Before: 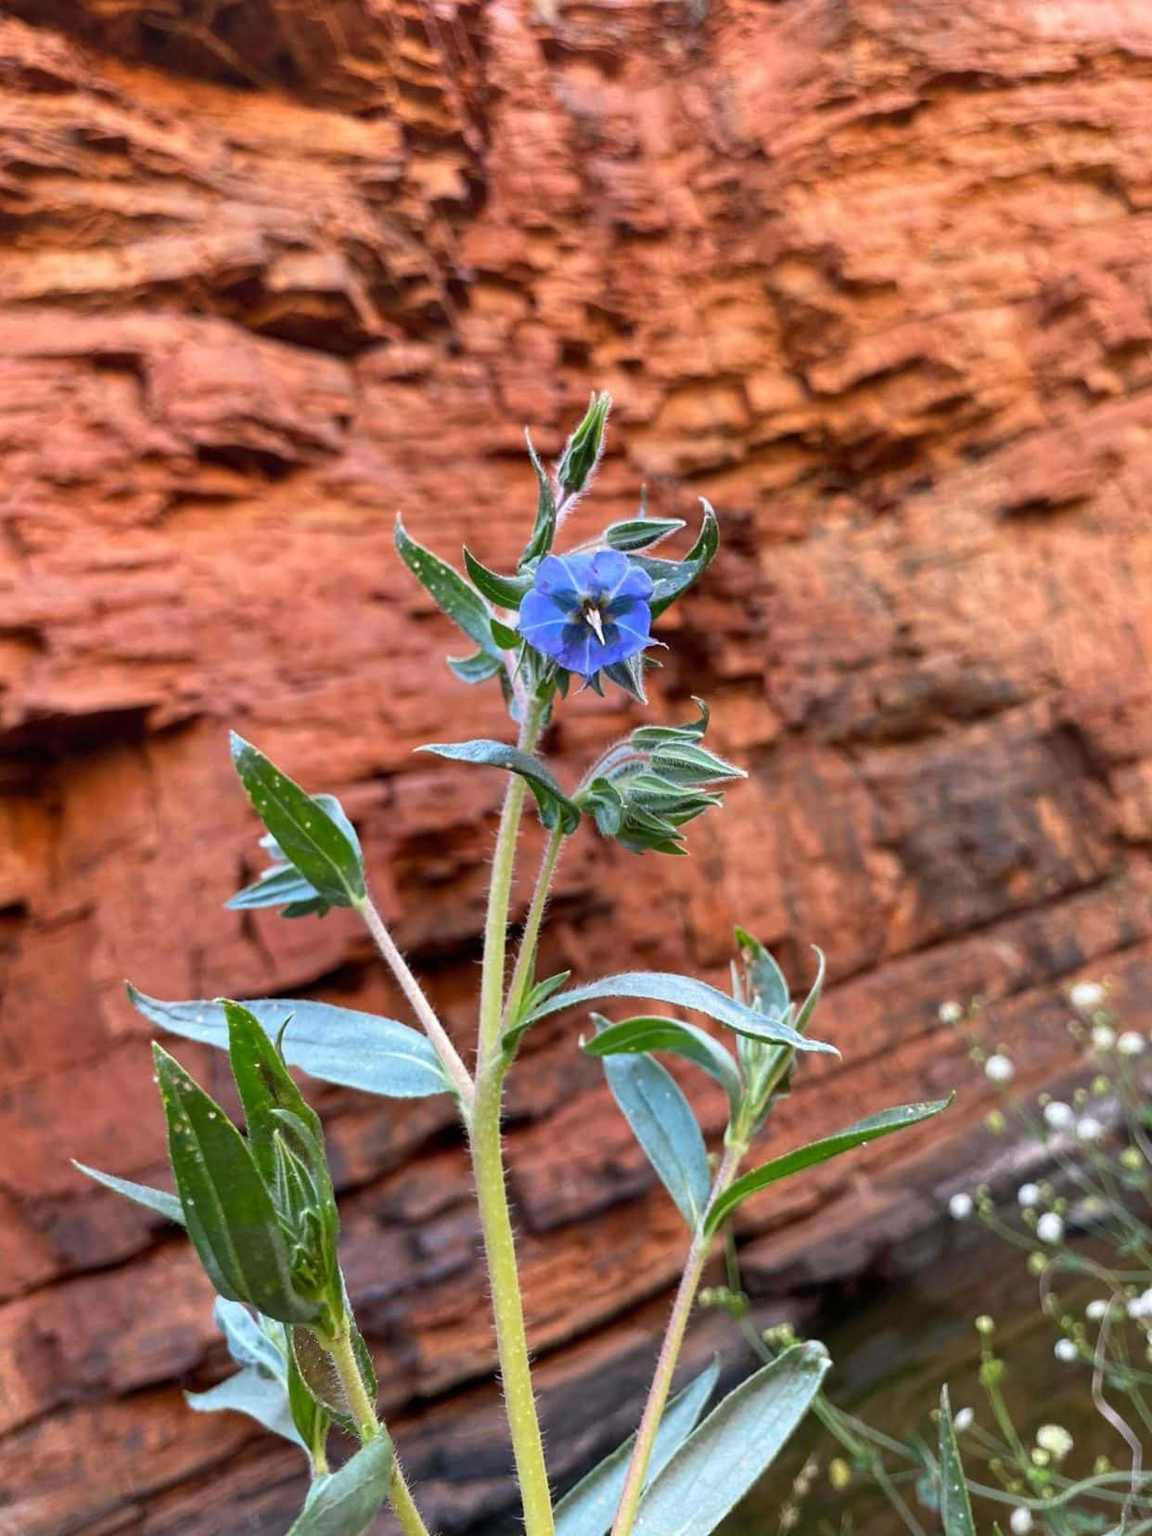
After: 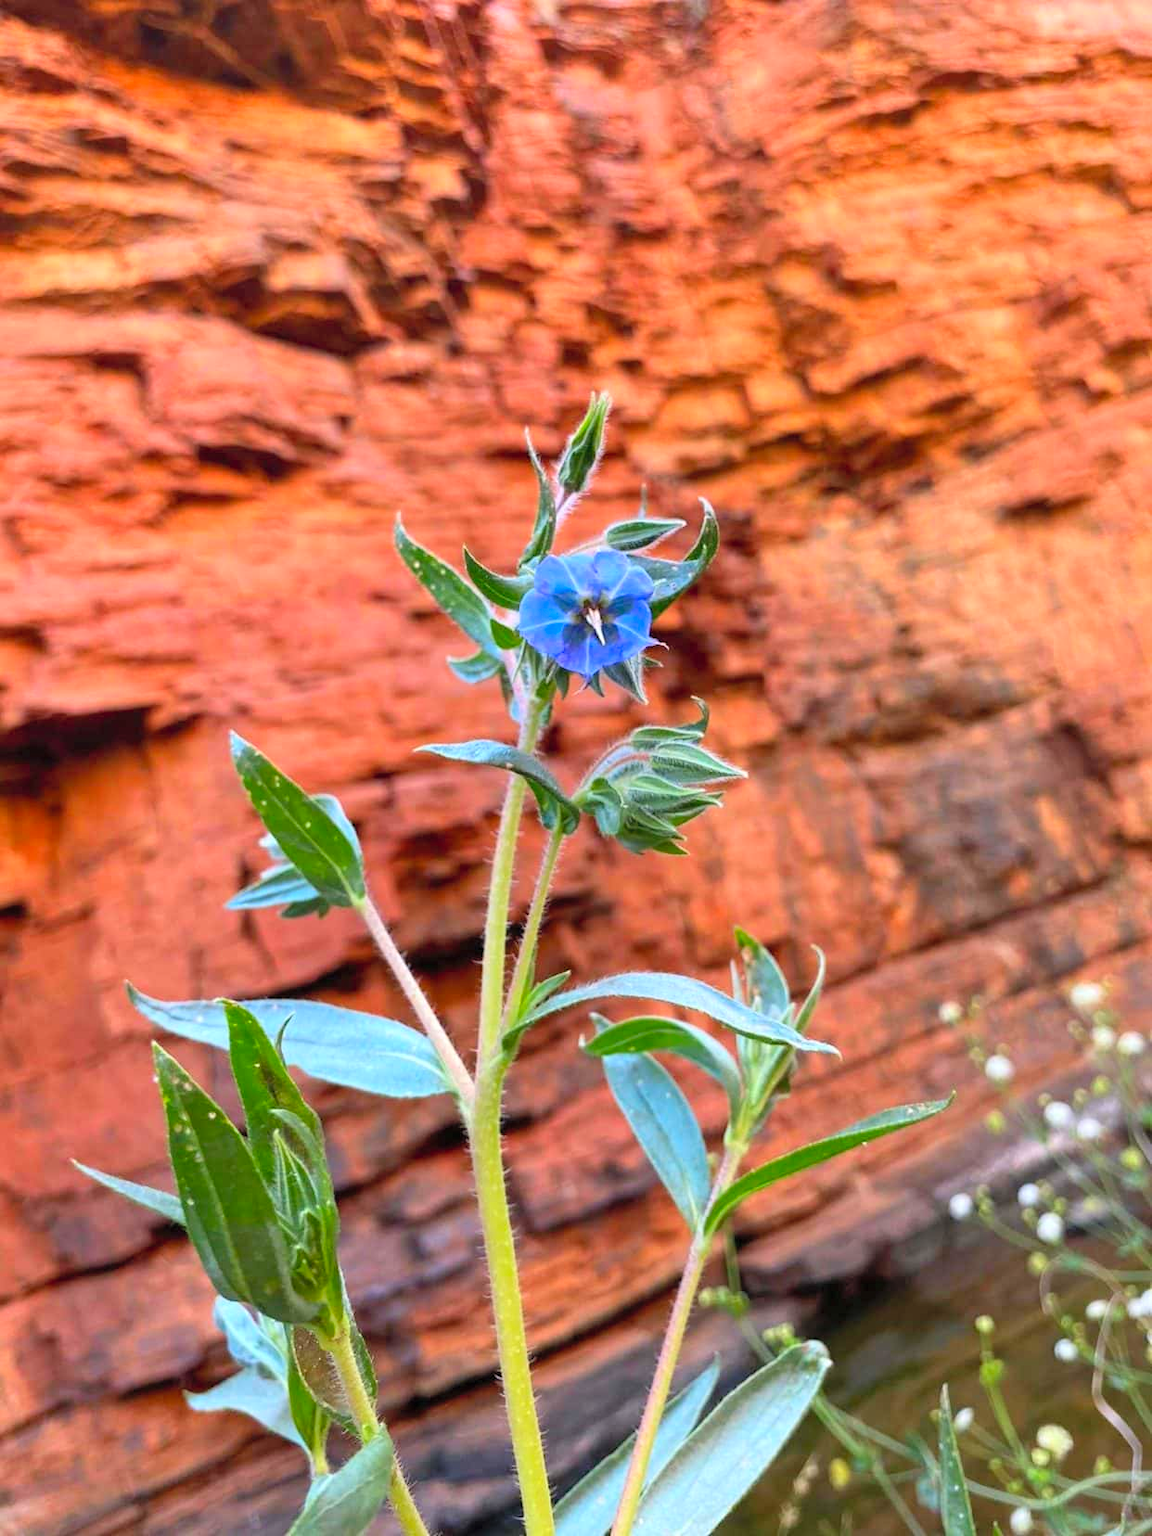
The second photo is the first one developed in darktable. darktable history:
contrast brightness saturation: contrast 0.065, brightness 0.173, saturation 0.404
